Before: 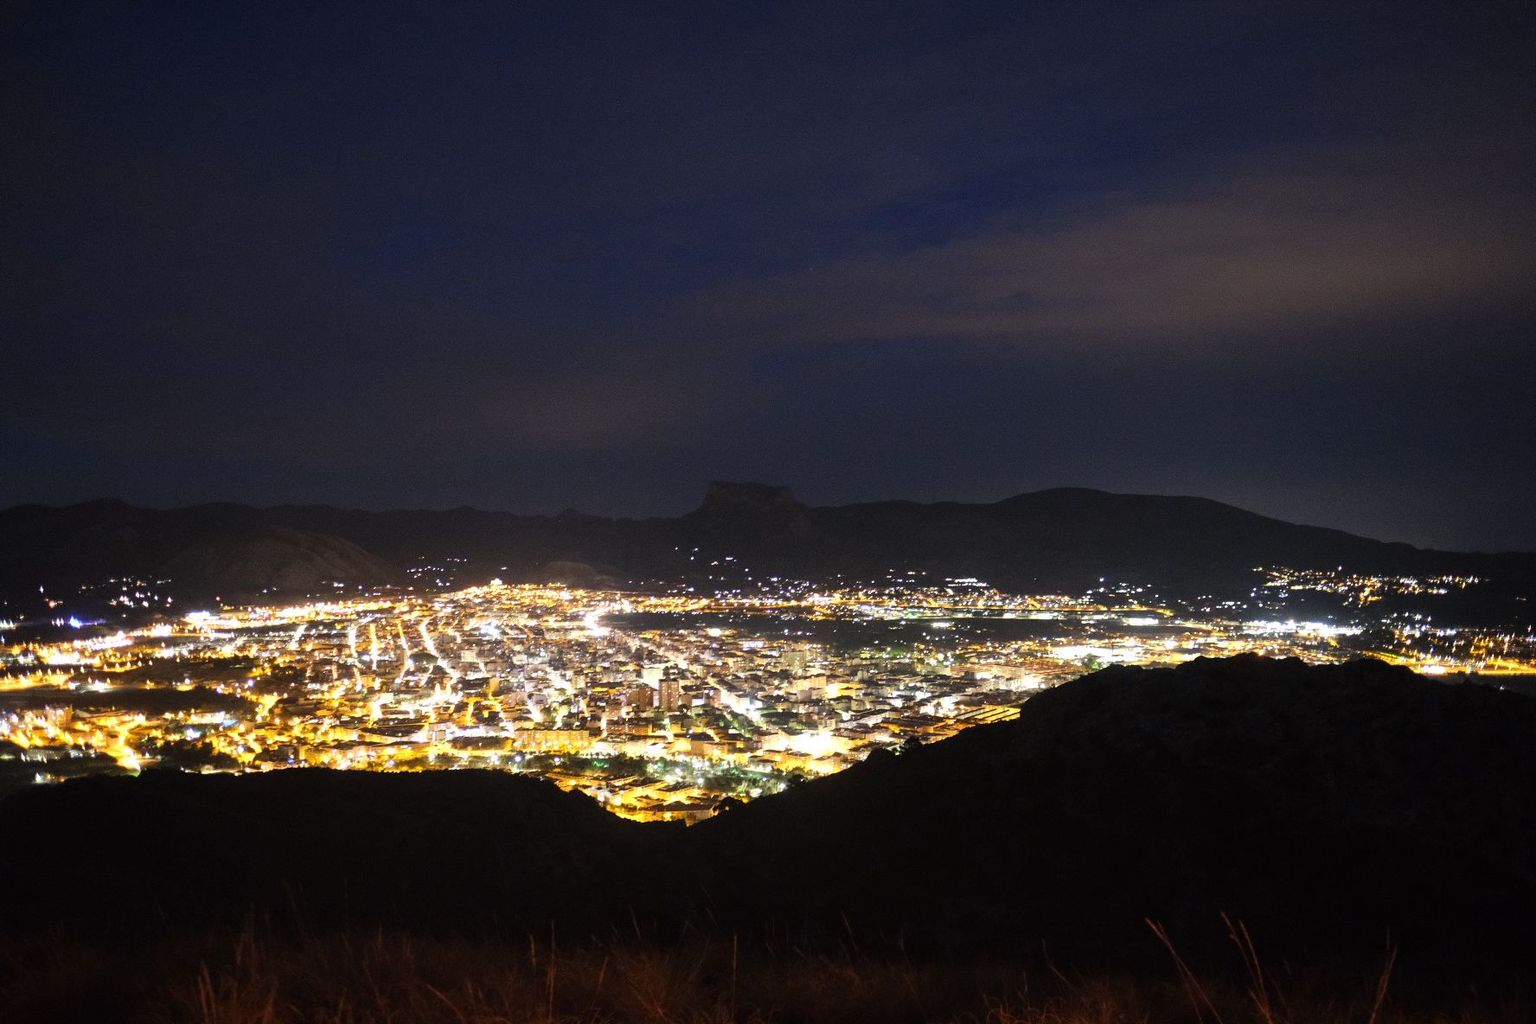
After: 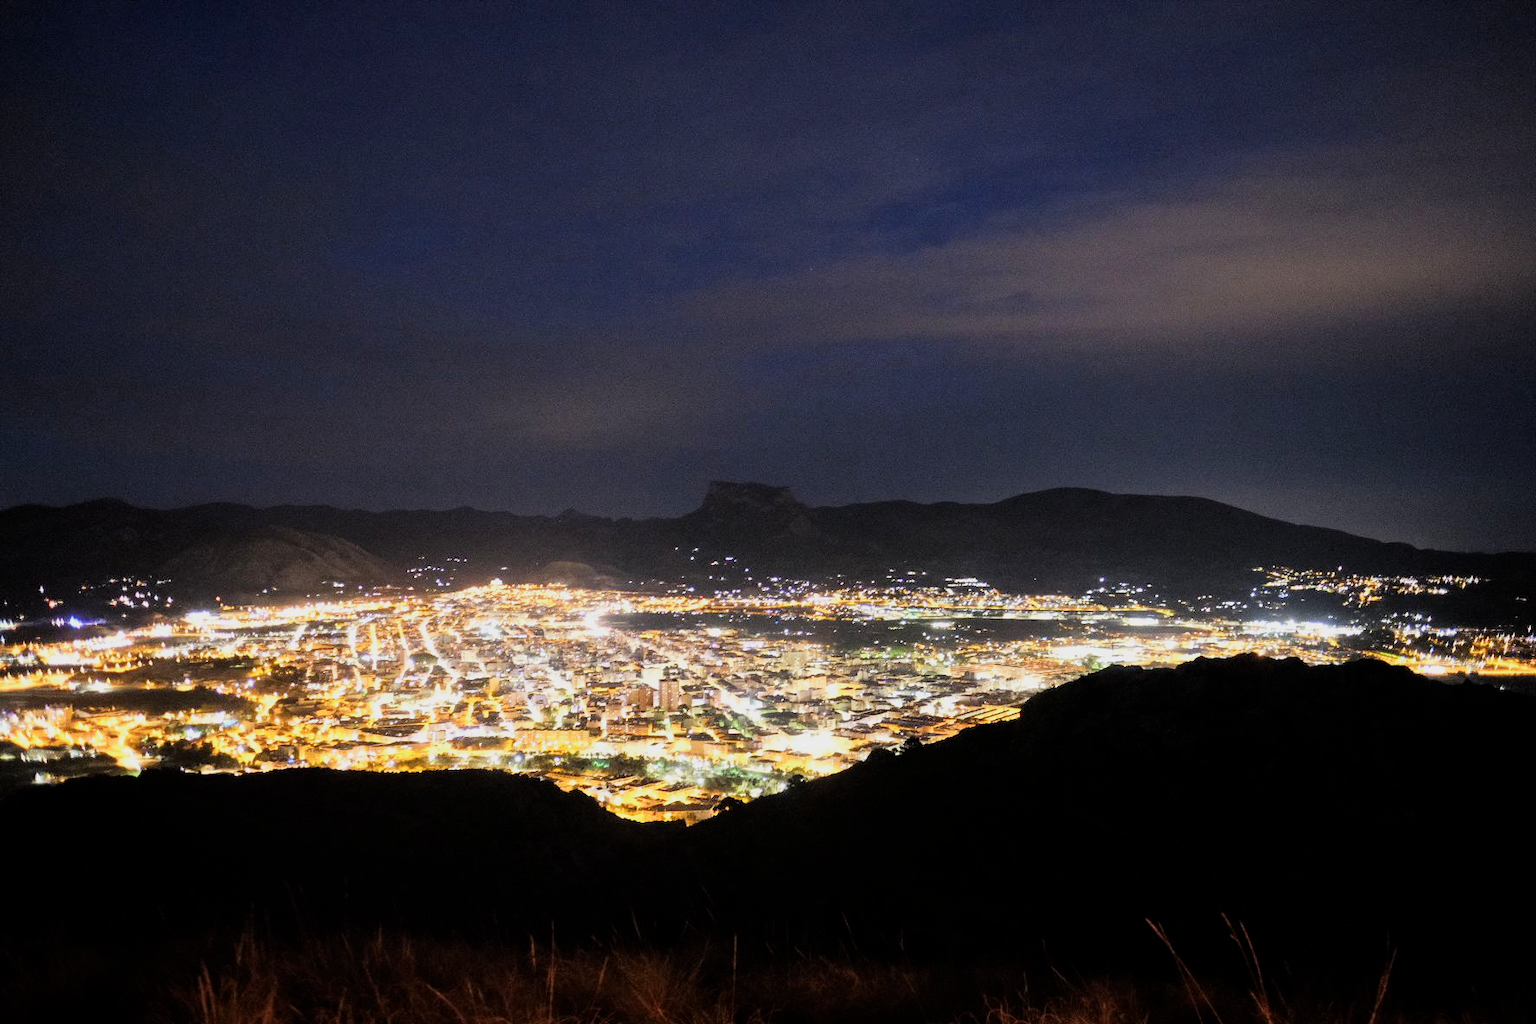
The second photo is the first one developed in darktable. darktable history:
filmic rgb: black relative exposure -7.32 EV, white relative exposure 5.09 EV, hardness 3.2
exposure: black level correction 0.001, exposure 1 EV, compensate highlight preservation false
